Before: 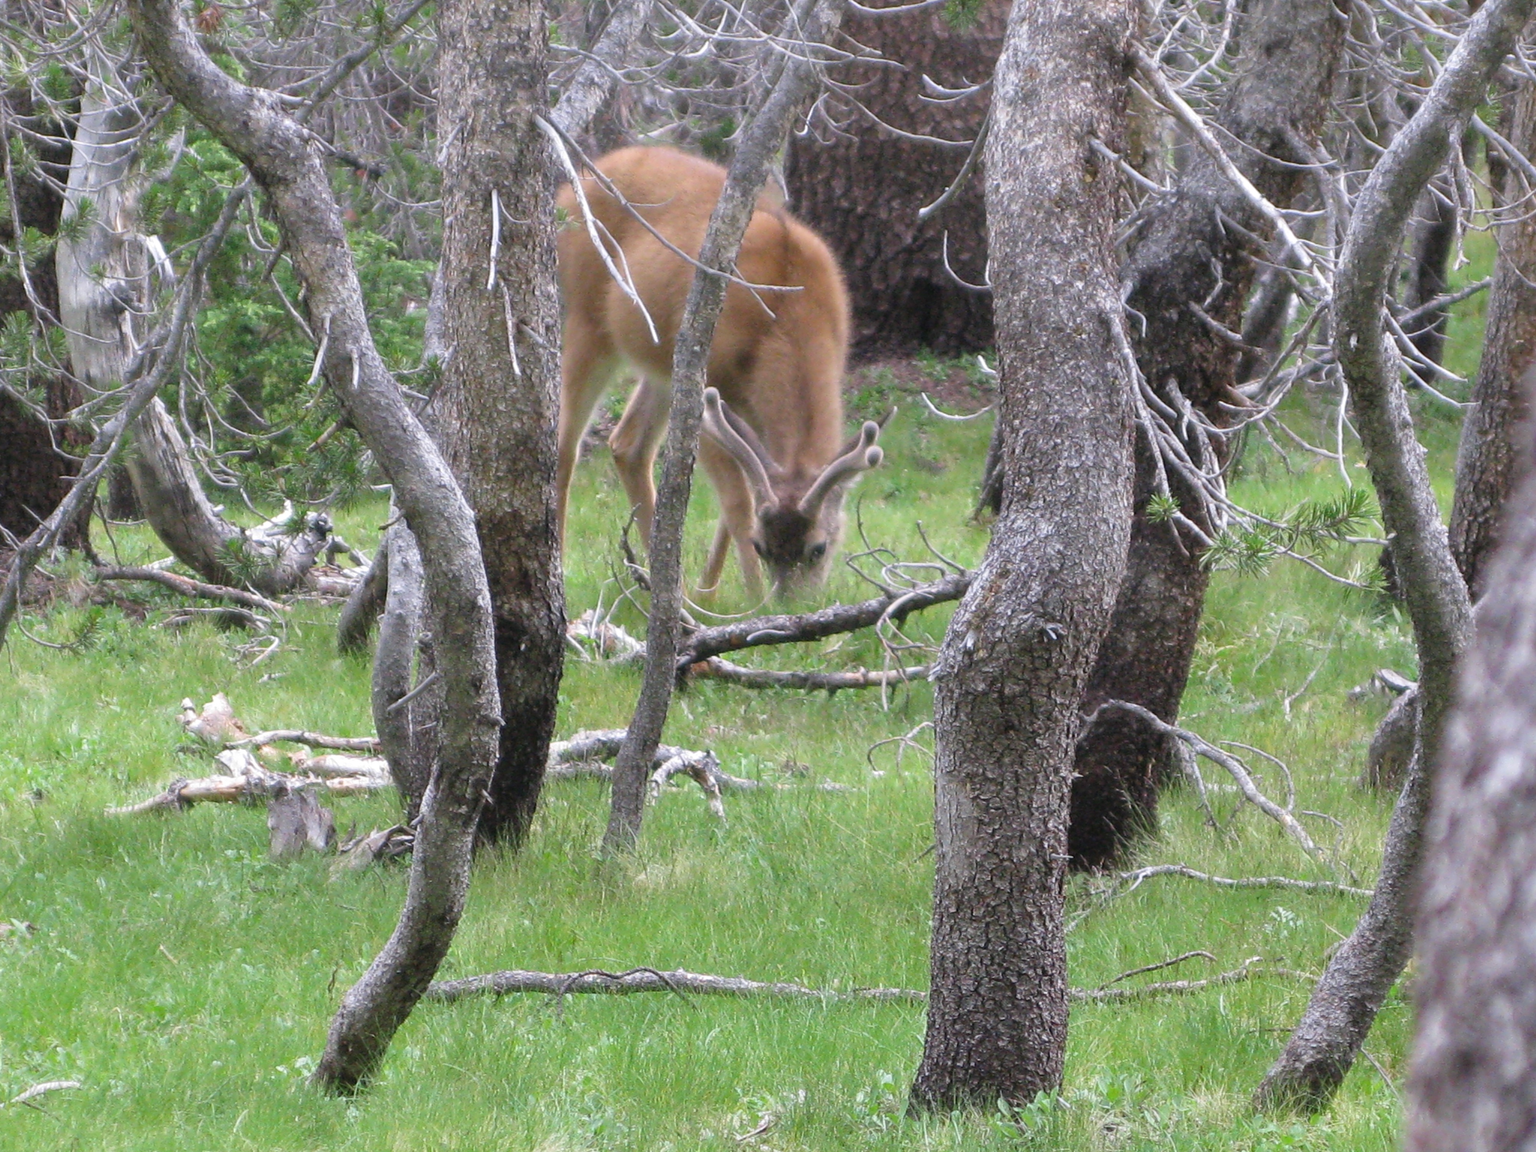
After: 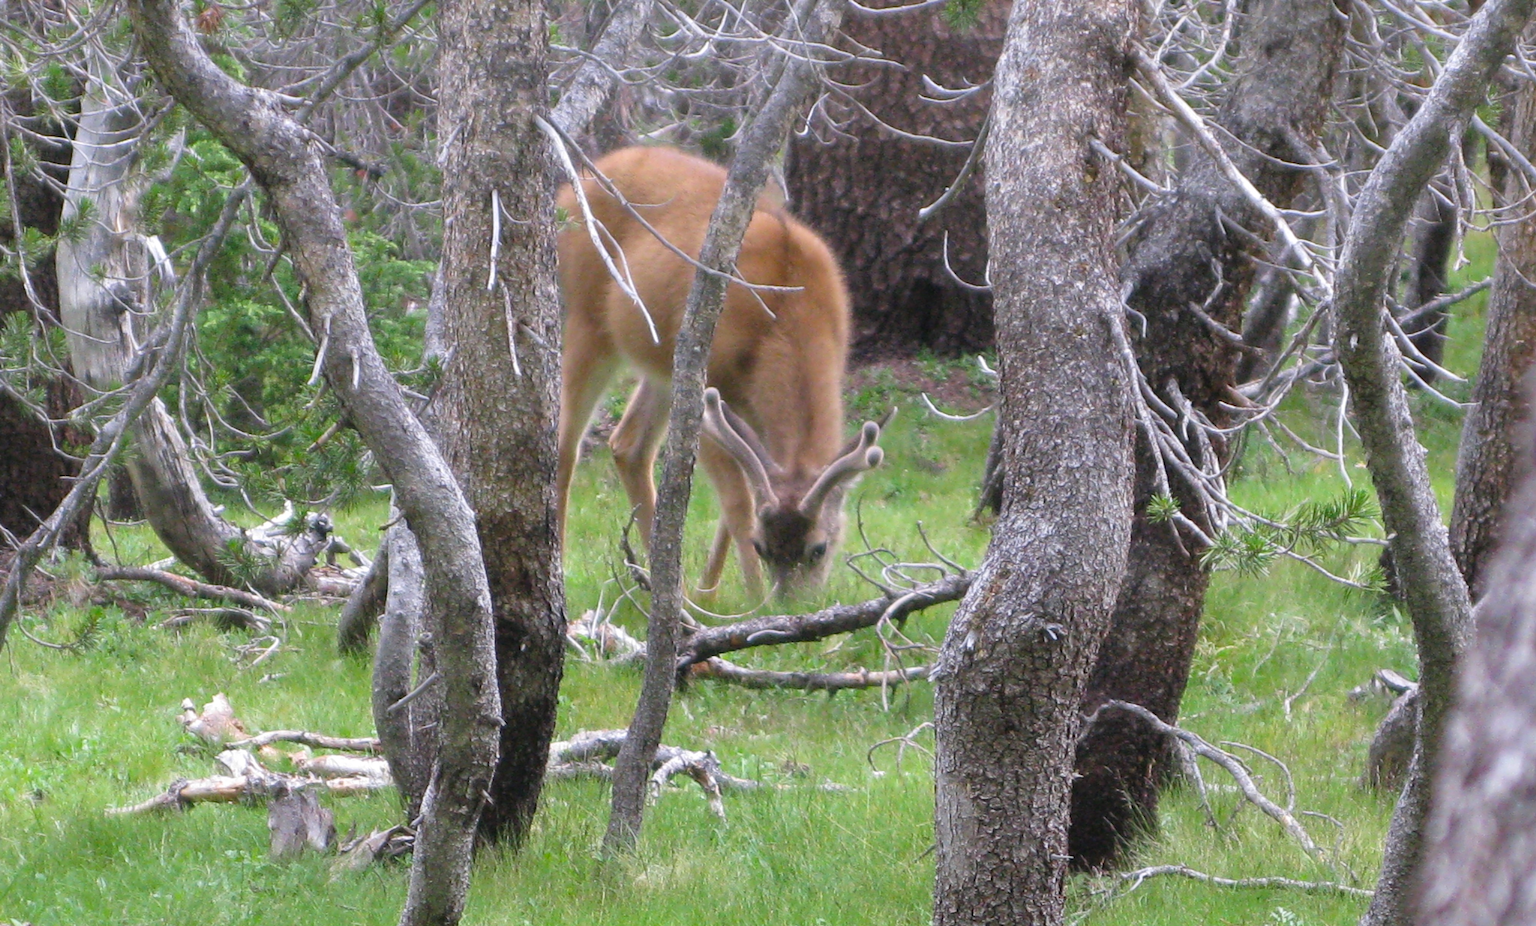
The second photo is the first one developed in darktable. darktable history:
color balance rgb: perceptual saturation grading › global saturation 7.648%, perceptual saturation grading › shadows 3.268%, global vibrance 14.736%
crop: bottom 19.554%
